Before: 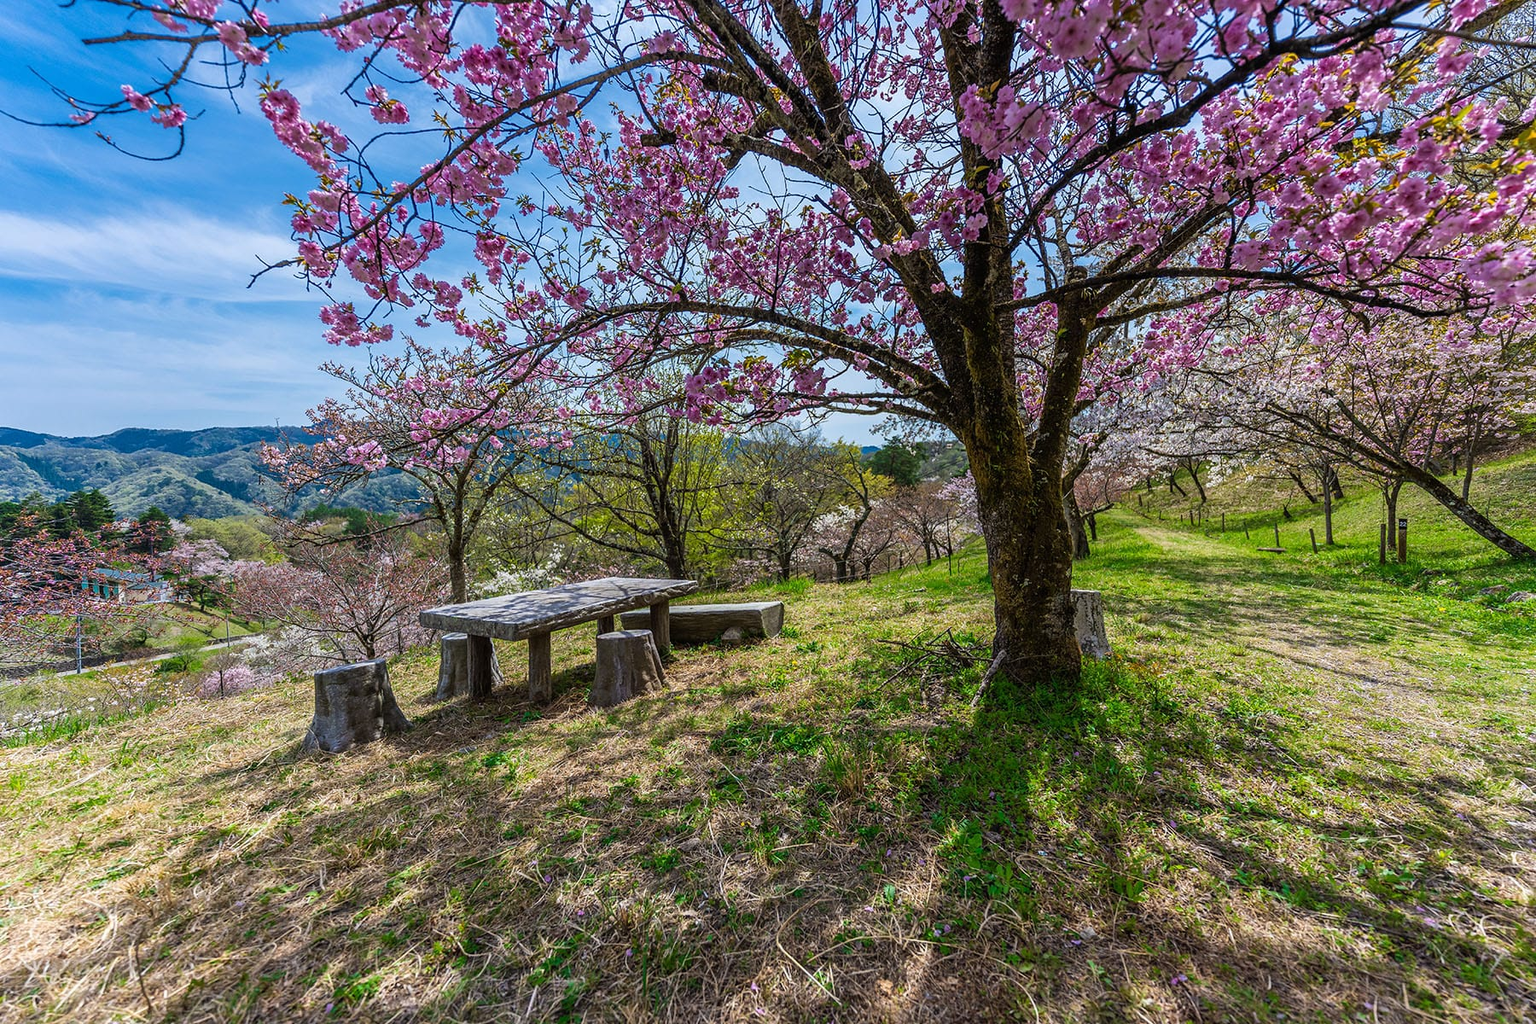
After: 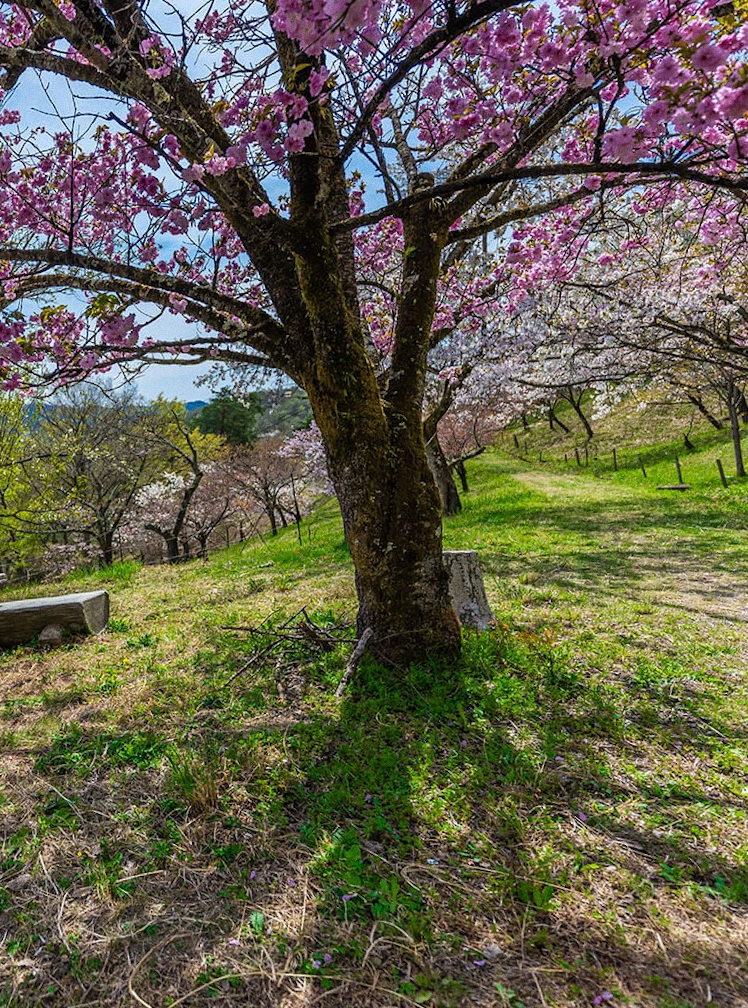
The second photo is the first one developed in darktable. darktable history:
rotate and perspective: rotation -4.25°, automatic cropping off
crop: left 45.721%, top 13.393%, right 14.118%, bottom 10.01%
grain: on, module defaults
